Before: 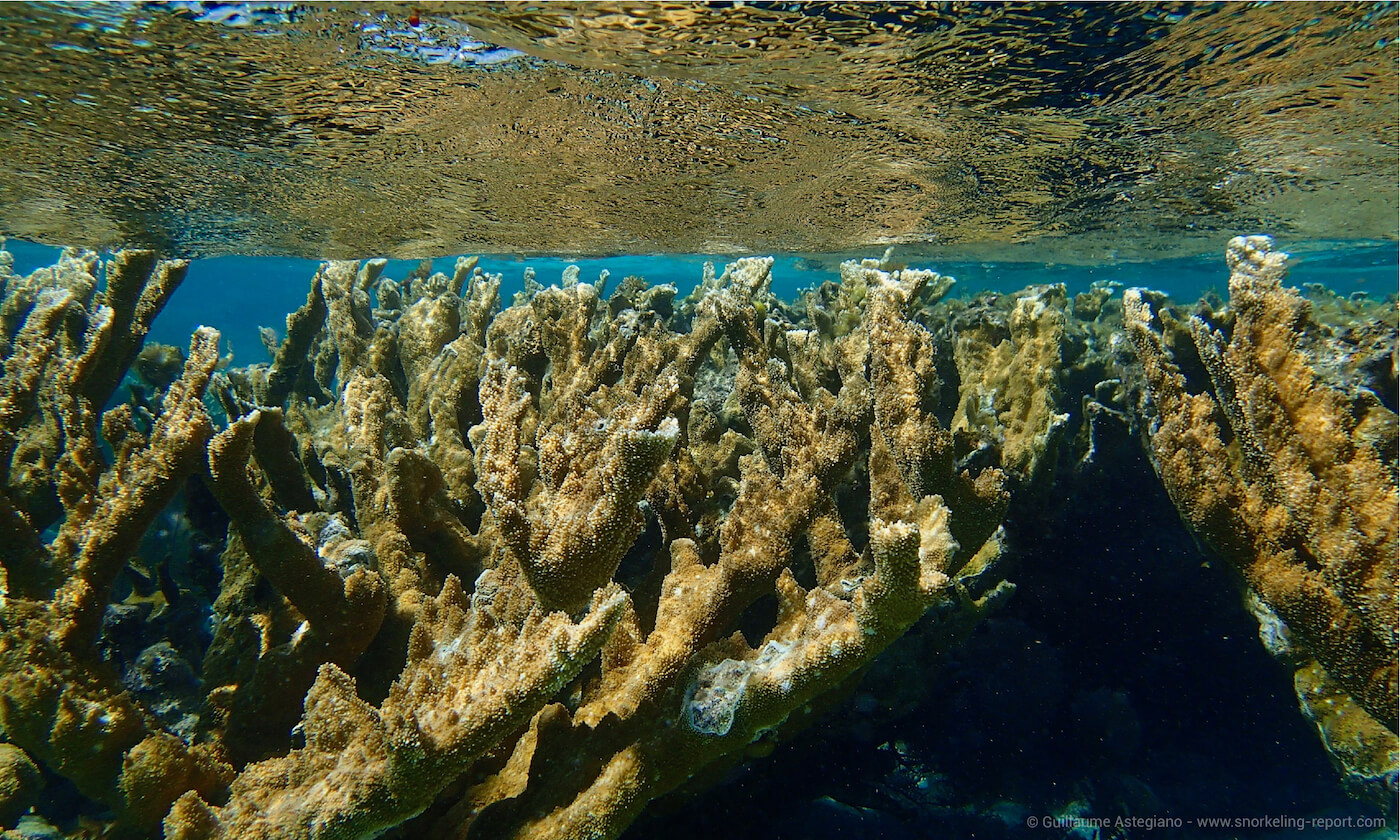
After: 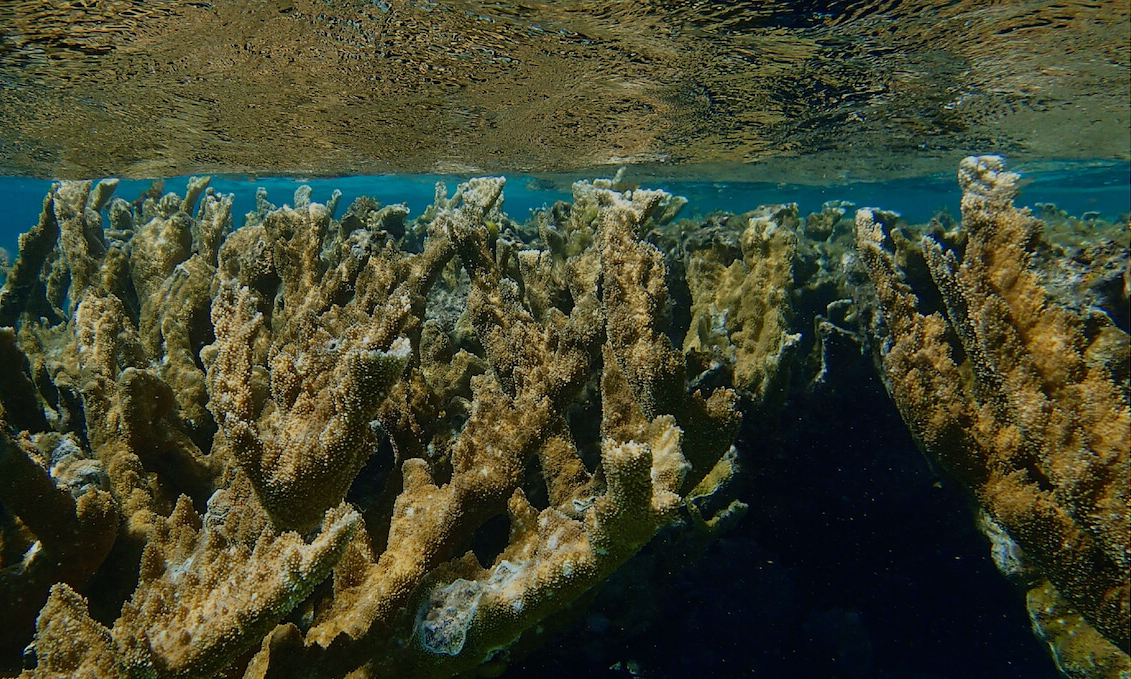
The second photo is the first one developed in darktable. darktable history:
crop: left 19.159%, top 9.58%, bottom 9.58%
exposure: black level correction 0, exposure -0.721 EV, compensate highlight preservation false
